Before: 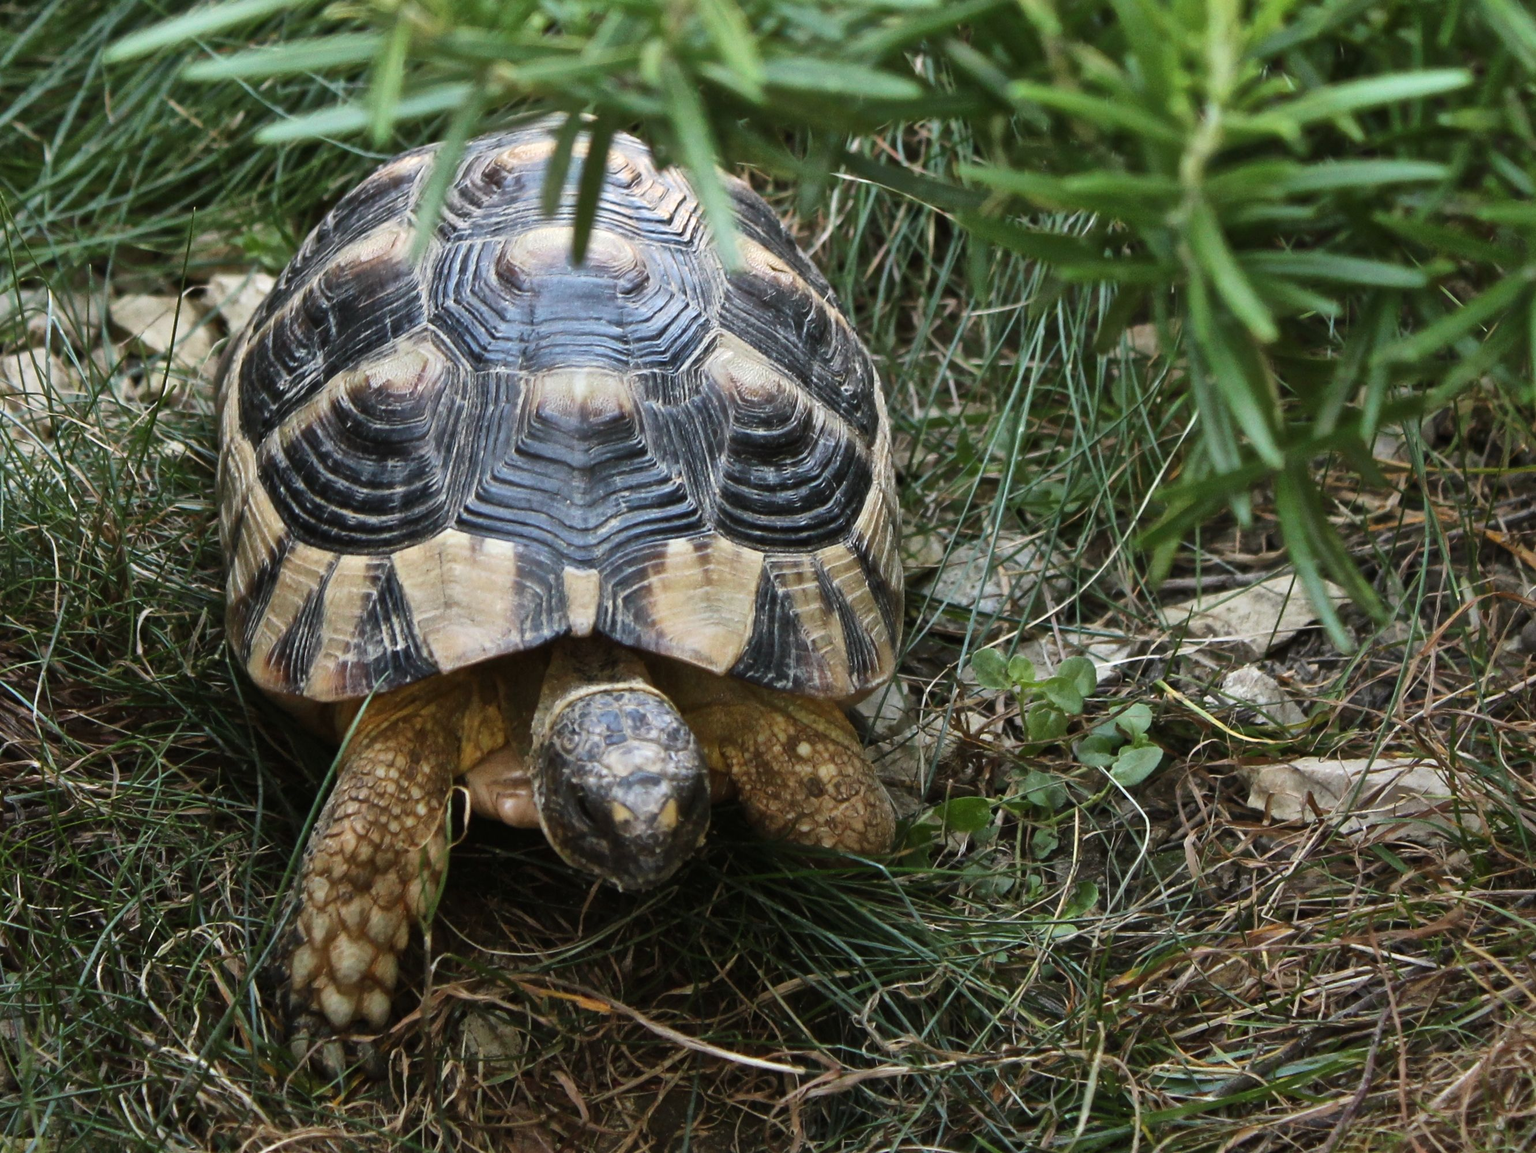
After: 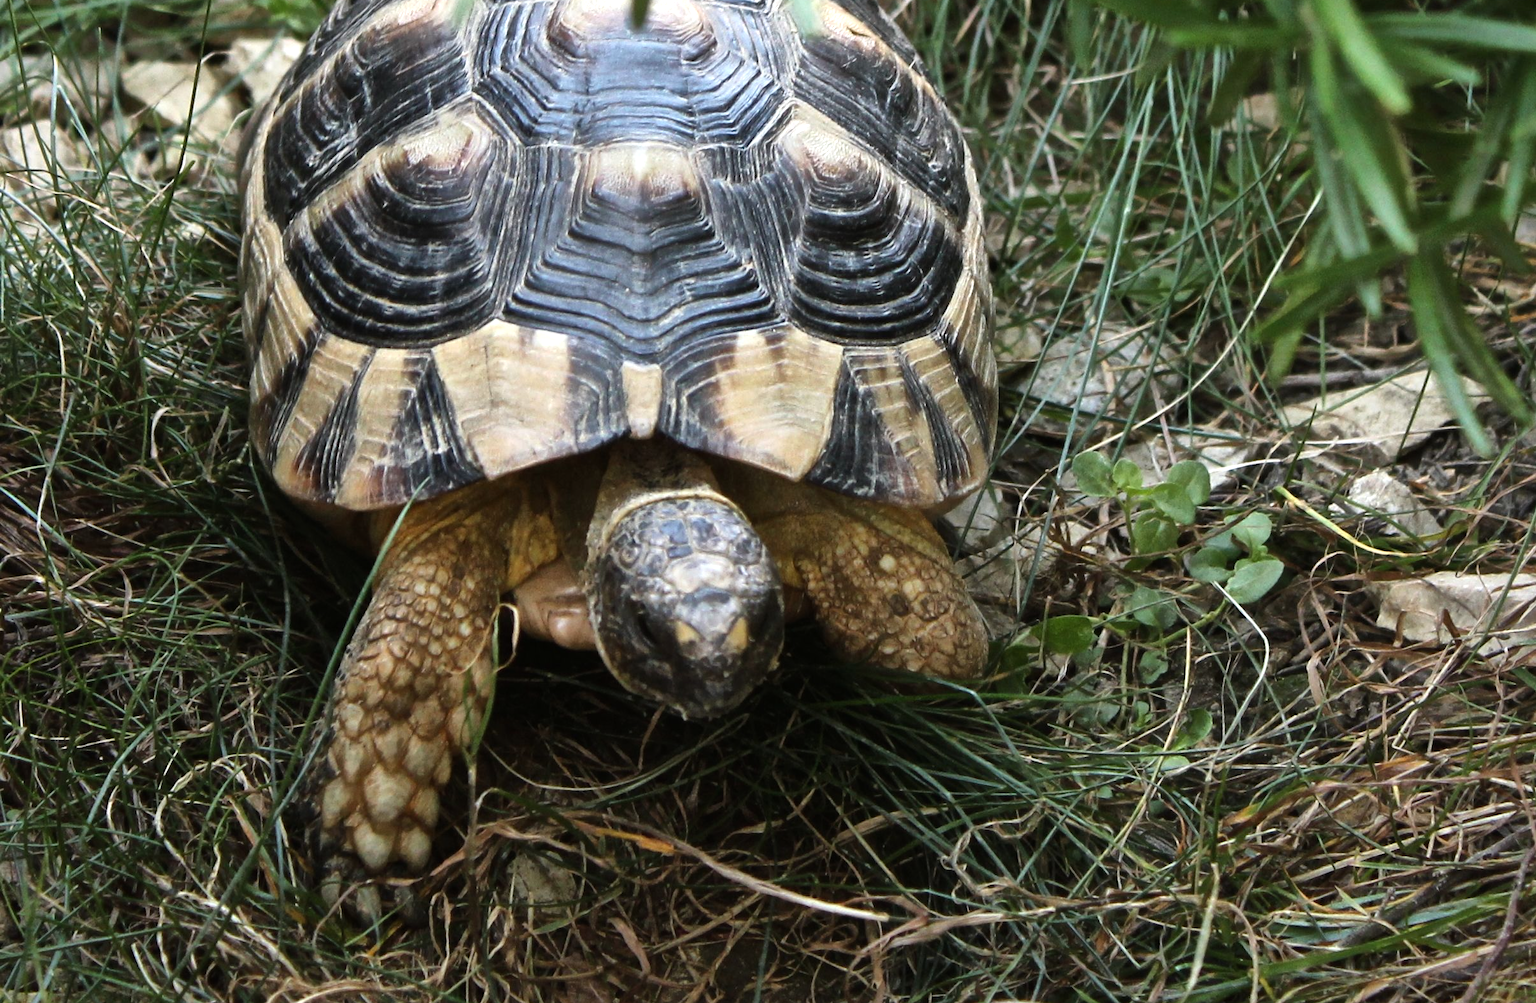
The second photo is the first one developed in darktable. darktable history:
tone equalizer: -8 EV -0.41 EV, -7 EV -0.409 EV, -6 EV -0.305 EV, -5 EV -0.22 EV, -3 EV 0.192 EV, -2 EV 0.306 EV, -1 EV 0.404 EV, +0 EV 0.421 EV
crop: top 20.792%, right 9.364%, bottom 0.291%
